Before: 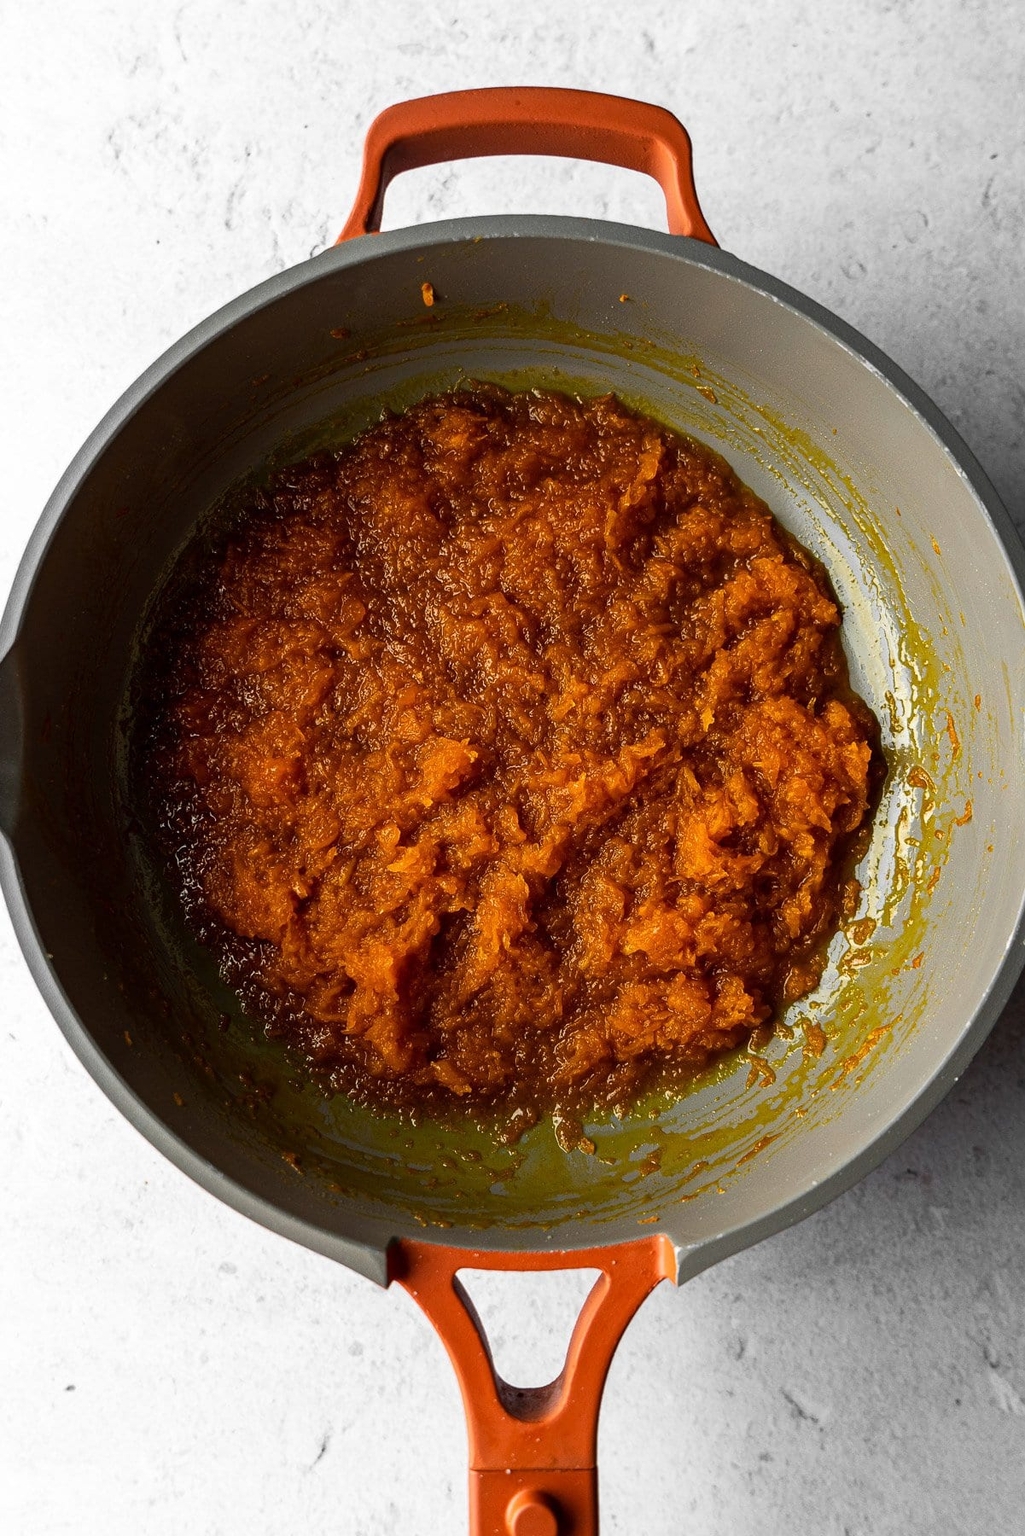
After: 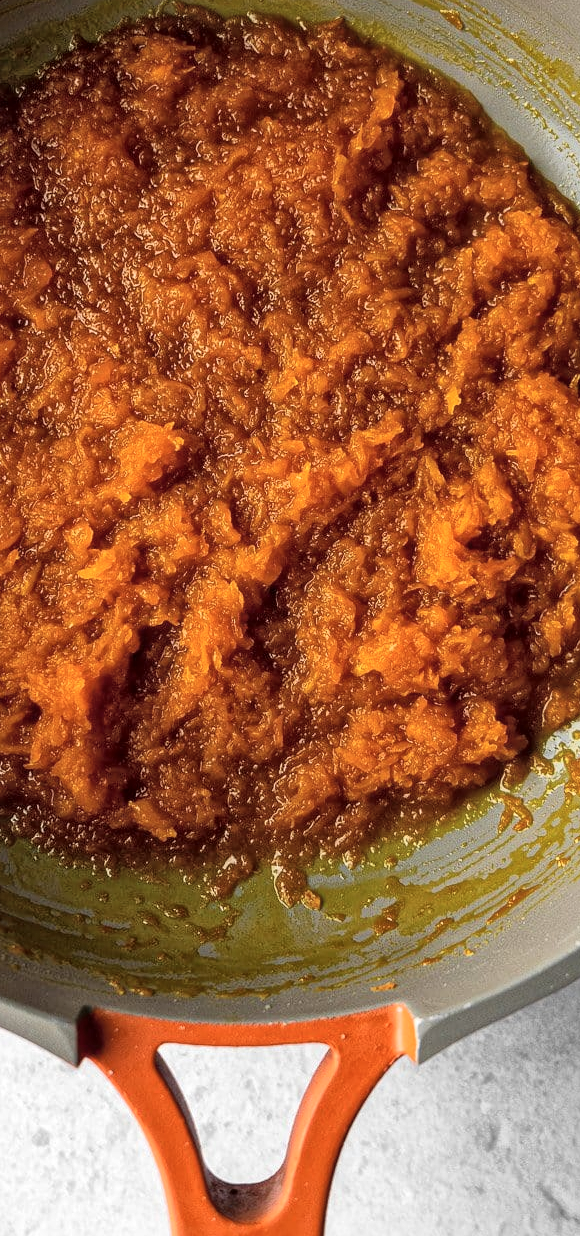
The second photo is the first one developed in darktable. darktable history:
crop: left 31.379%, top 24.658%, right 20.326%, bottom 6.628%
global tonemap: drago (1, 100), detail 1
